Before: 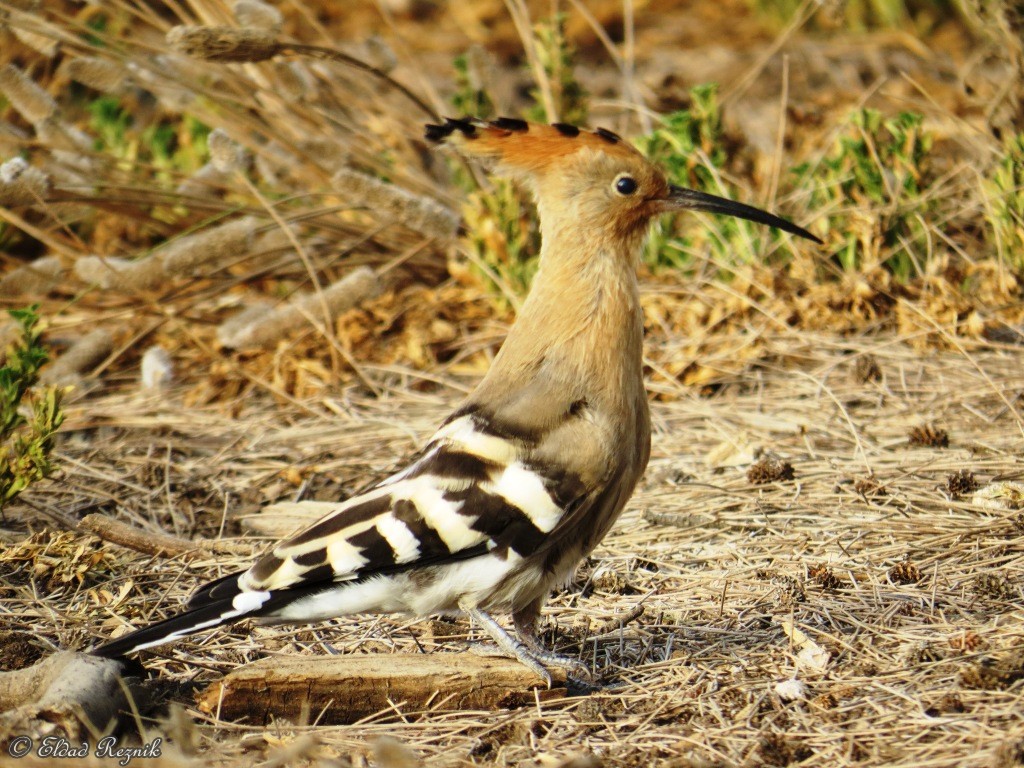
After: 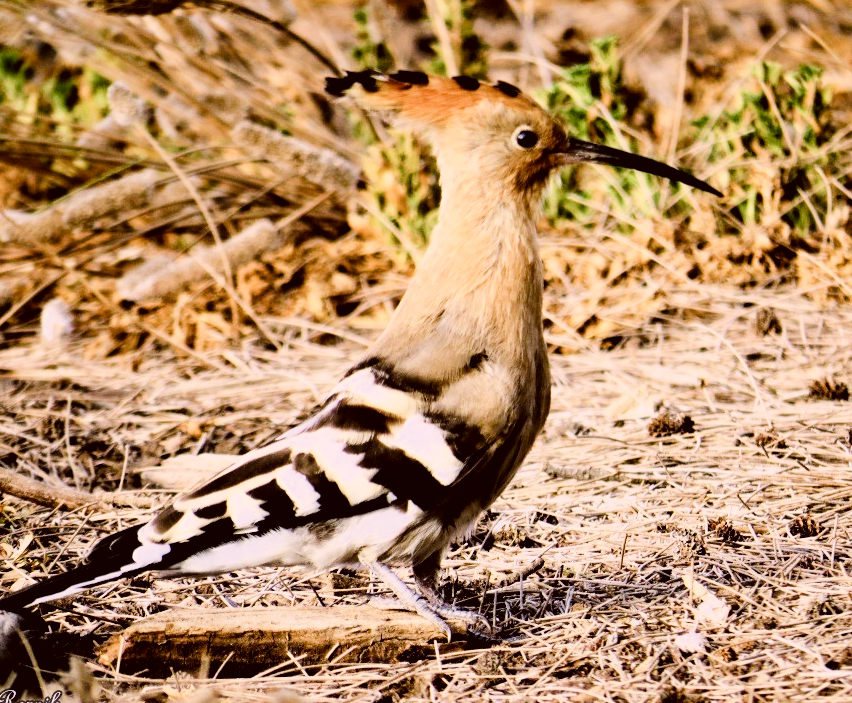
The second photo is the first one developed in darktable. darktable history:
color balance rgb: linear chroma grading › global chroma 24.809%, perceptual saturation grading › global saturation 0.49%, perceptual saturation grading › highlights -31.935%, perceptual saturation grading › mid-tones 5.623%, perceptual saturation grading › shadows 17.198%, perceptual brilliance grading › global brilliance 2.523%, perceptual brilliance grading › highlights -2.955%, perceptual brilliance grading › shadows 2.673%, global vibrance 30.273%, contrast 10.593%
color correction: highlights a* 6.19, highlights b* 7.99, shadows a* 6.74, shadows b* 7.41, saturation 0.875
tone equalizer: -8 EV -0.779 EV, -7 EV -0.702 EV, -6 EV -0.624 EV, -5 EV -0.376 EV, -3 EV 0.37 EV, -2 EV 0.6 EV, -1 EV 0.698 EV, +0 EV 0.731 EV, edges refinement/feathering 500, mask exposure compensation -1.57 EV, preserve details no
crop: left 9.786%, top 6.213%, right 6.939%, bottom 2.238%
color calibration: illuminant custom, x 0.367, y 0.392, temperature 4432.21 K
filmic rgb: black relative exposure -7.49 EV, white relative exposure 4.99 EV, hardness 3.33, contrast 1.298
